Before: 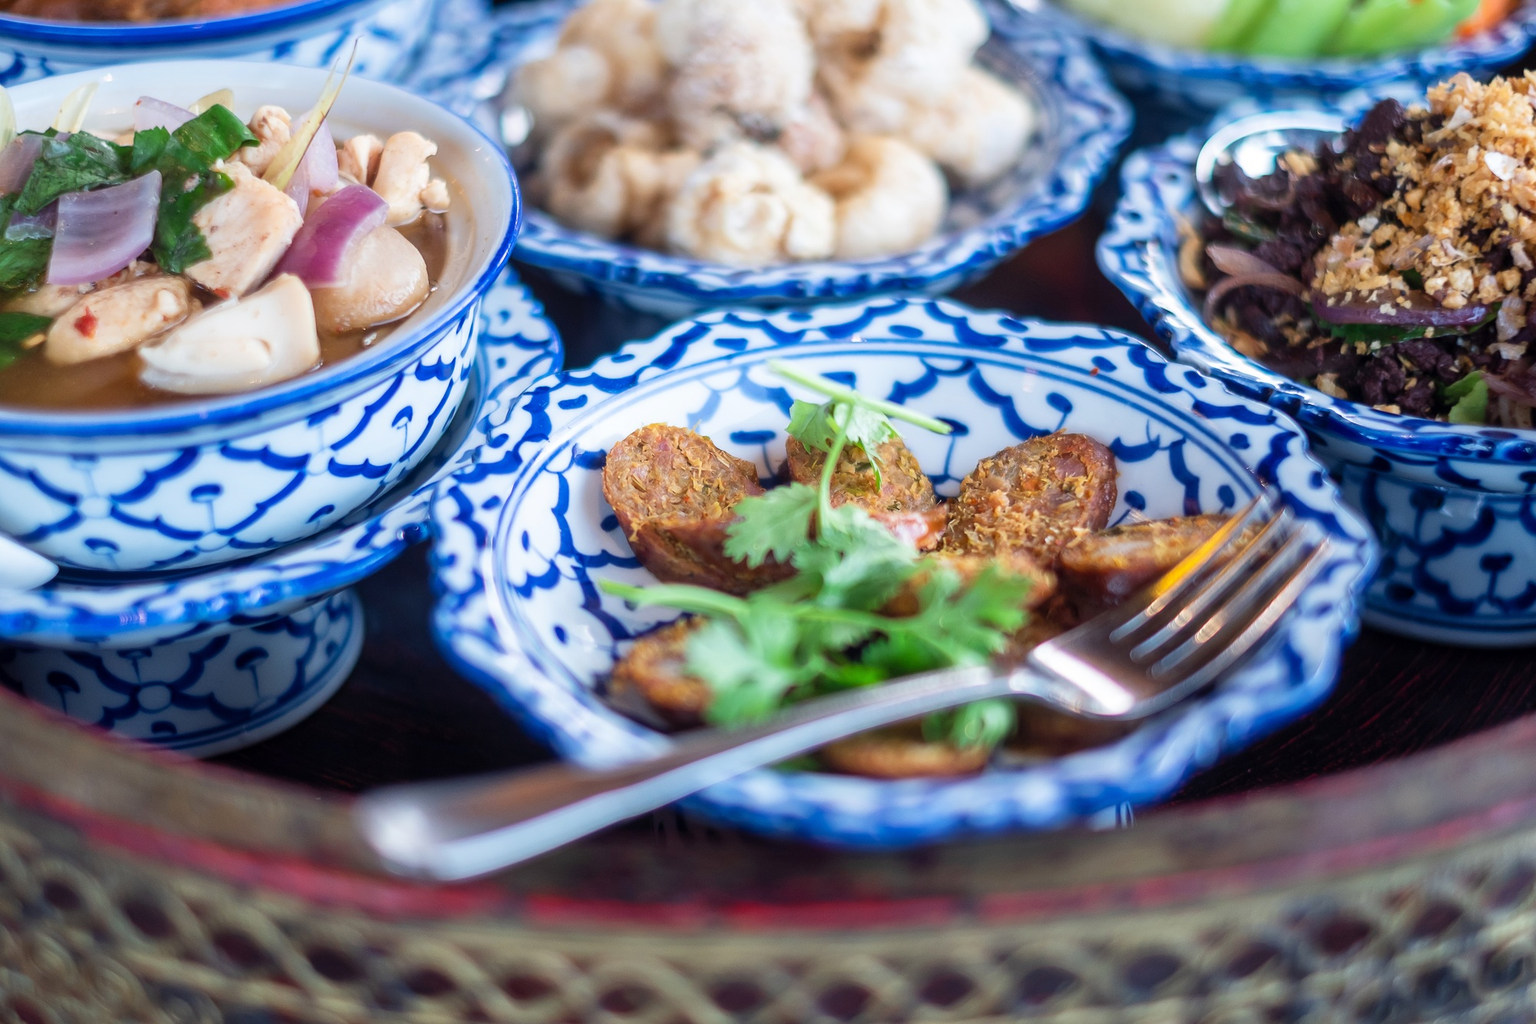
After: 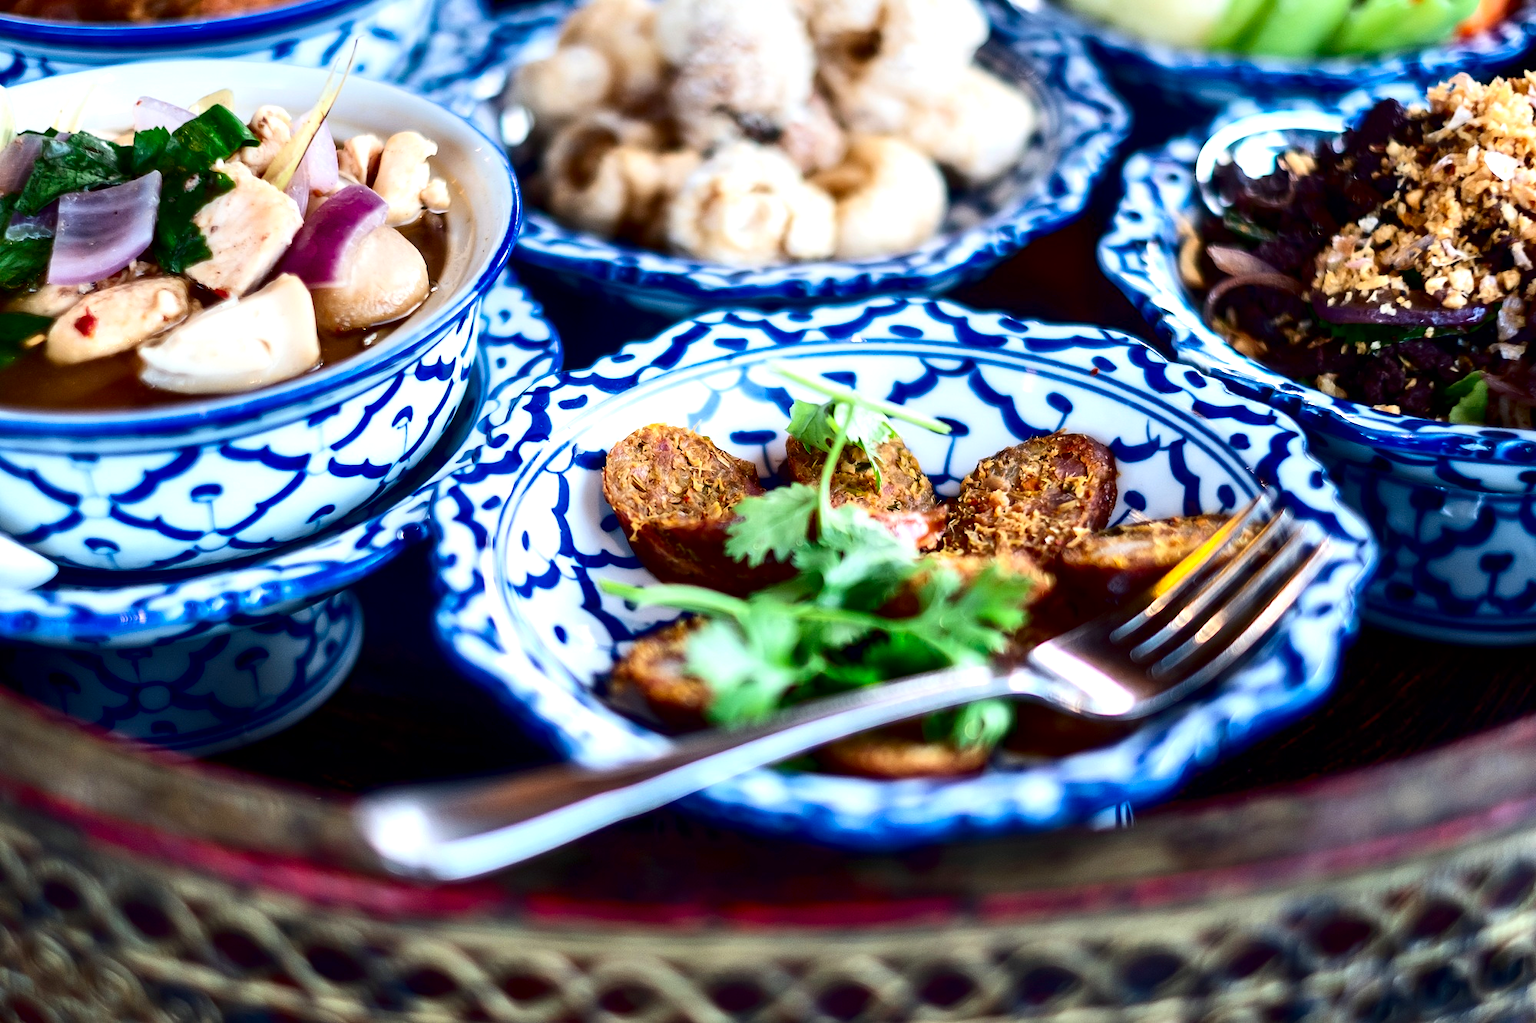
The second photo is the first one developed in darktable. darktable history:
contrast brightness saturation: contrast 0.196, brightness -0.1, saturation 0.098
contrast equalizer: y [[0.6 ×6], [0.55 ×6], [0 ×6], [0 ×6], [0 ×6]]
